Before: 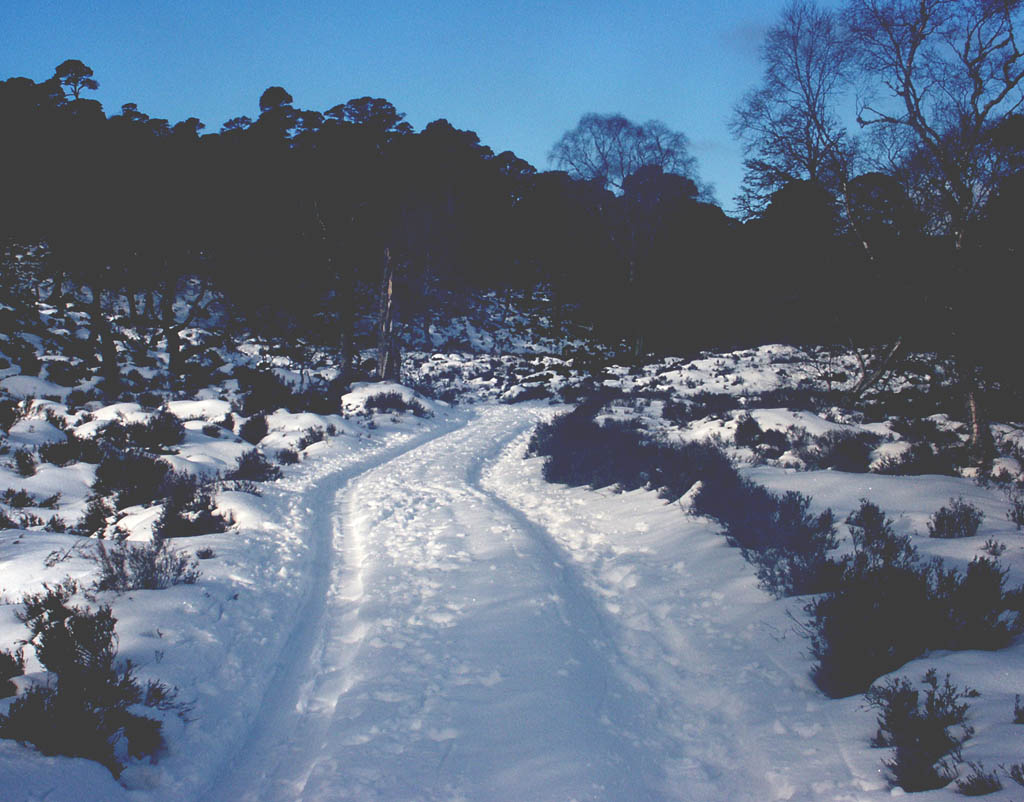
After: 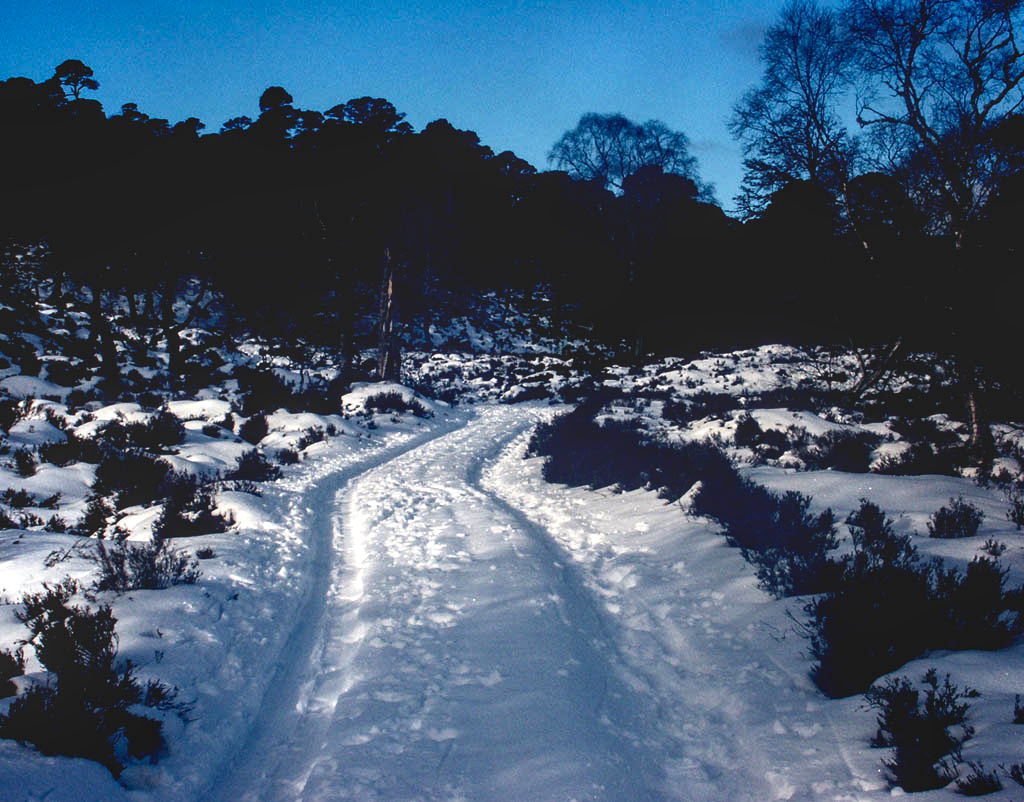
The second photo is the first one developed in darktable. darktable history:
local contrast: detail 130%
exposure: exposure 0.129 EV, compensate highlight preservation false
contrast brightness saturation: contrast 0.125, brightness -0.235, saturation 0.148
